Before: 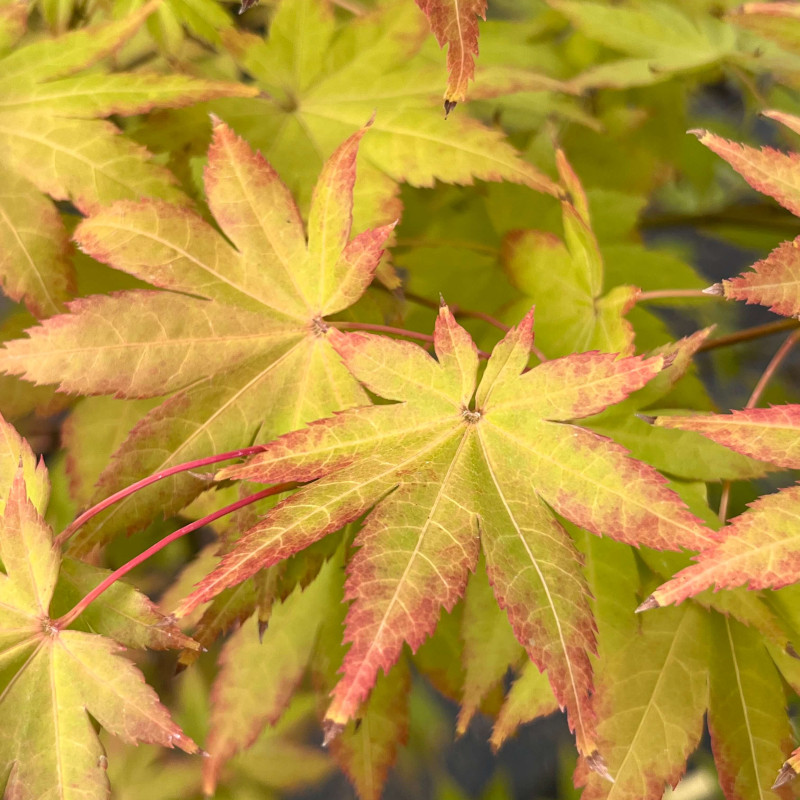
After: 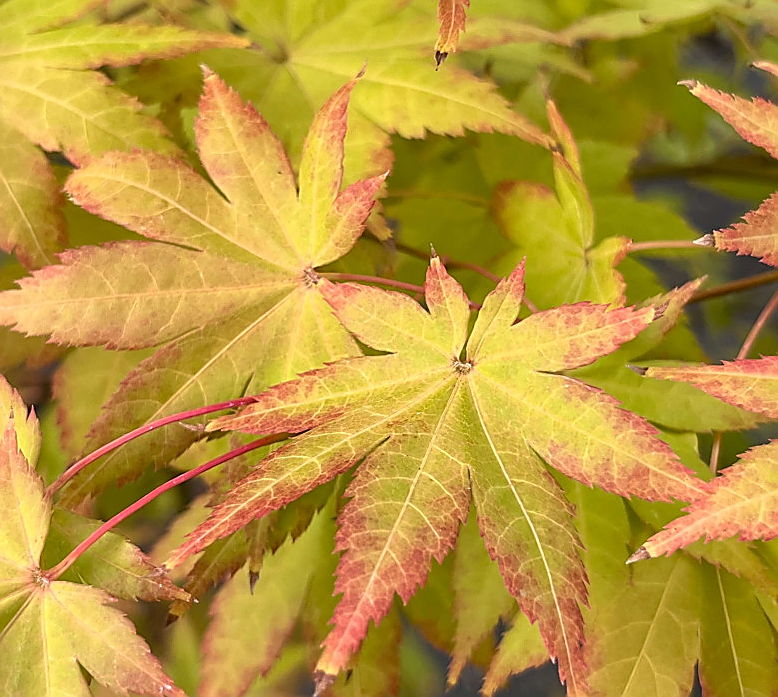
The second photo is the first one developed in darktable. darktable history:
sharpen: radius 1.403, amount 1.246, threshold 0.744
crop: left 1.24%, top 6.126%, right 1.413%, bottom 6.739%
